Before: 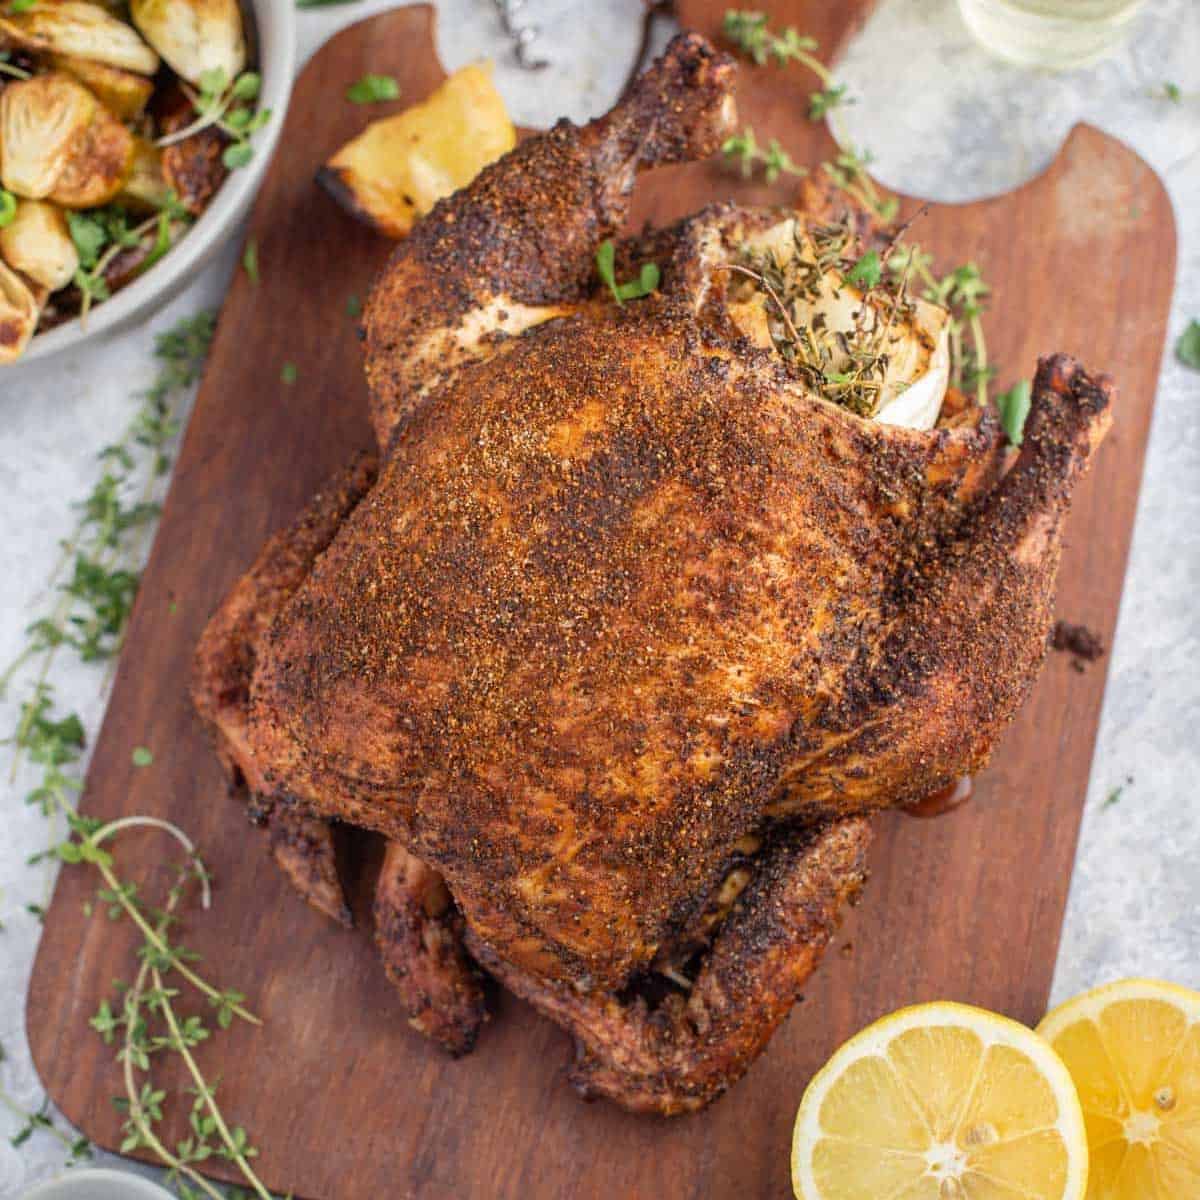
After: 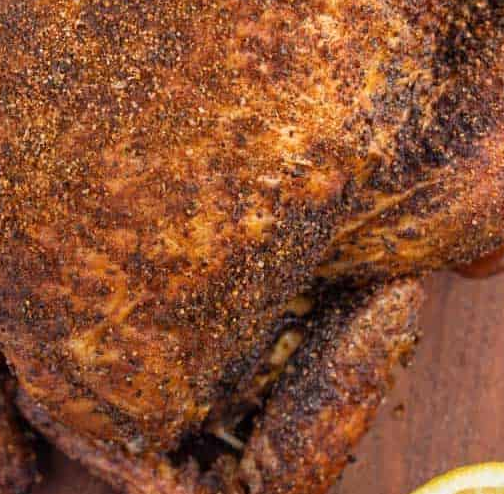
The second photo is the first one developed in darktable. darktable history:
crop: left 37.357%, top 44.933%, right 20.636%, bottom 13.836%
